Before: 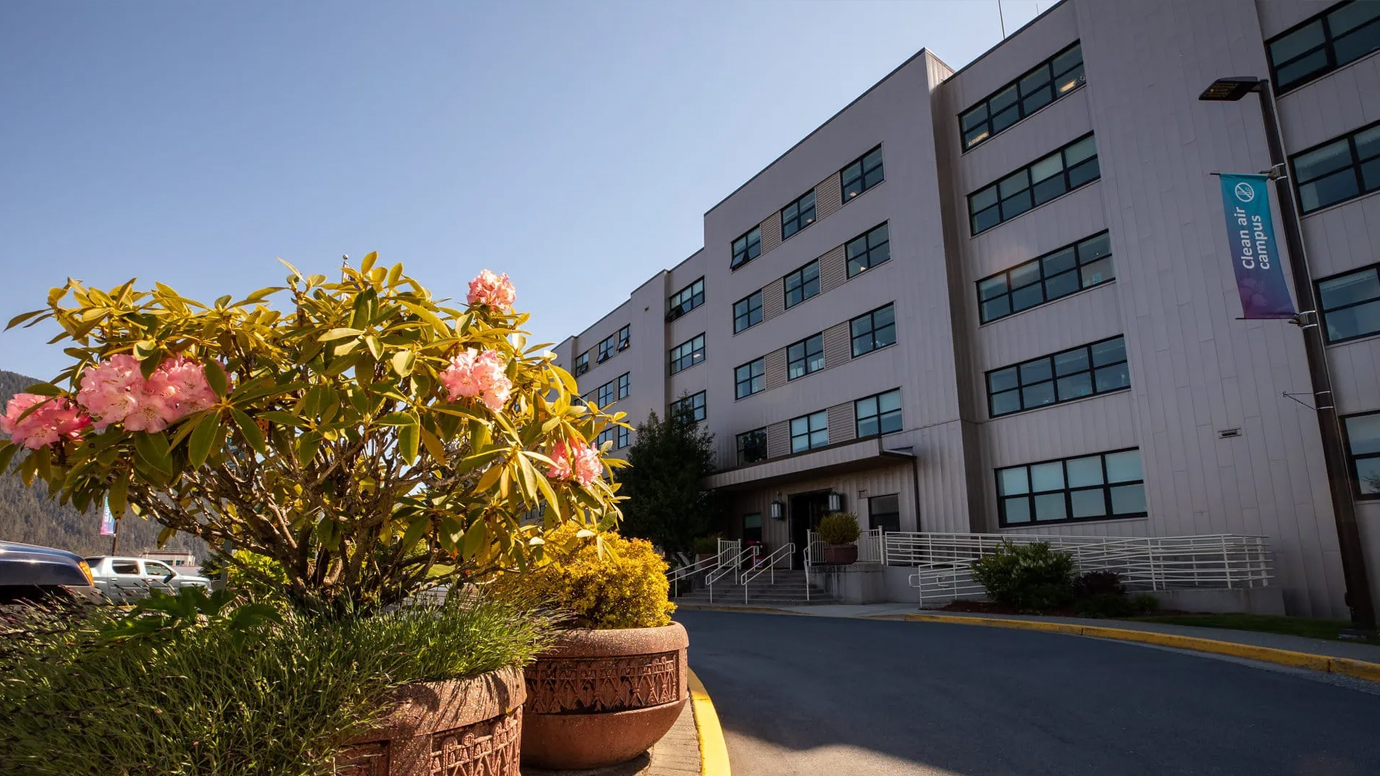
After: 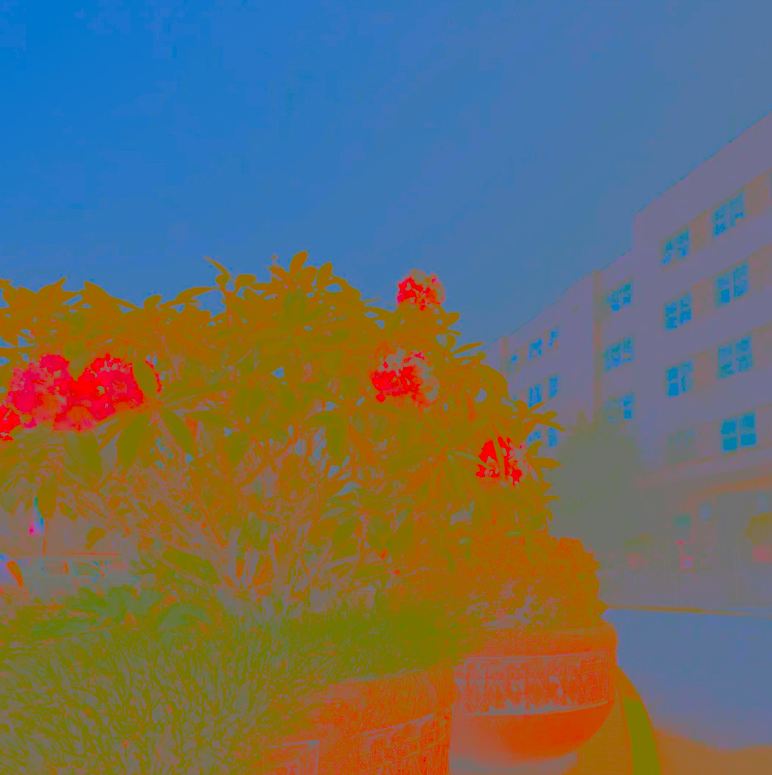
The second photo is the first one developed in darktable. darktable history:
tone curve: curves: ch0 [(0, 0) (0.003, 0.144) (0.011, 0.149) (0.025, 0.159) (0.044, 0.183) (0.069, 0.207) (0.1, 0.236) (0.136, 0.269) (0.177, 0.303) (0.224, 0.339) (0.277, 0.38) (0.335, 0.428) (0.399, 0.478) (0.468, 0.539) (0.543, 0.604) (0.623, 0.679) (0.709, 0.755) (0.801, 0.836) (0.898, 0.918) (1, 1)], preserve colors none
crop: left 5.166%, right 38.879%
contrast brightness saturation: contrast -0.978, brightness -0.159, saturation 0.767
exposure: compensate highlight preservation false
color balance rgb: linear chroma grading › global chroma 19.608%, perceptual saturation grading › global saturation 20%, perceptual saturation grading › highlights -25.468%, perceptual saturation grading › shadows 24.587%, global vibrance 15.657%
